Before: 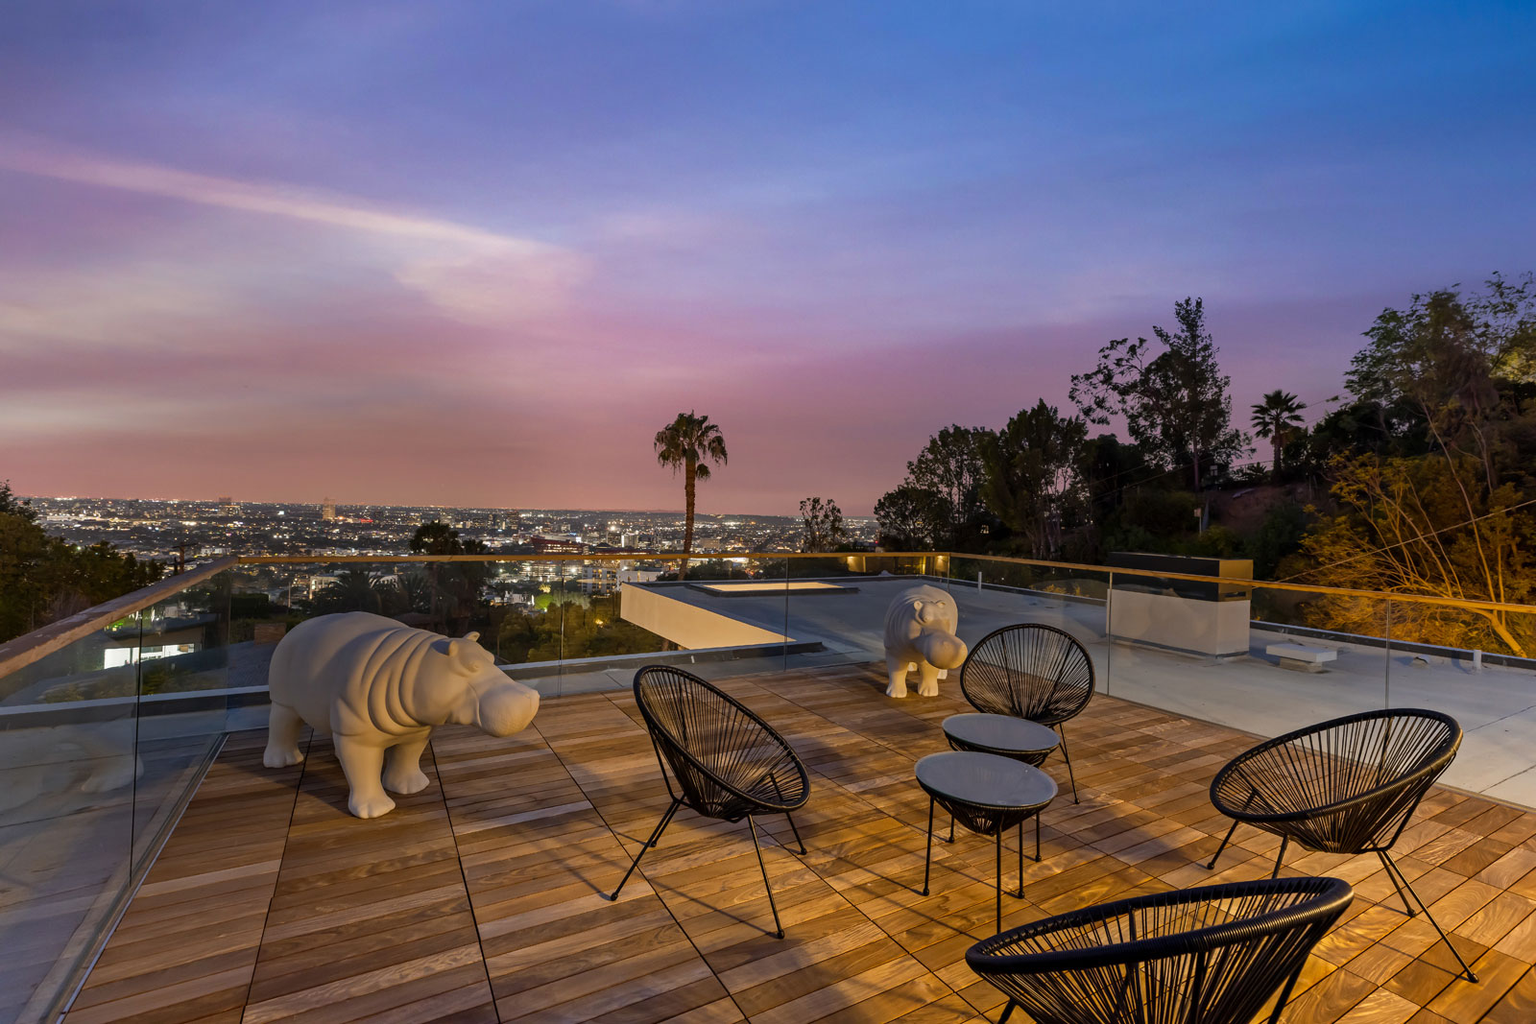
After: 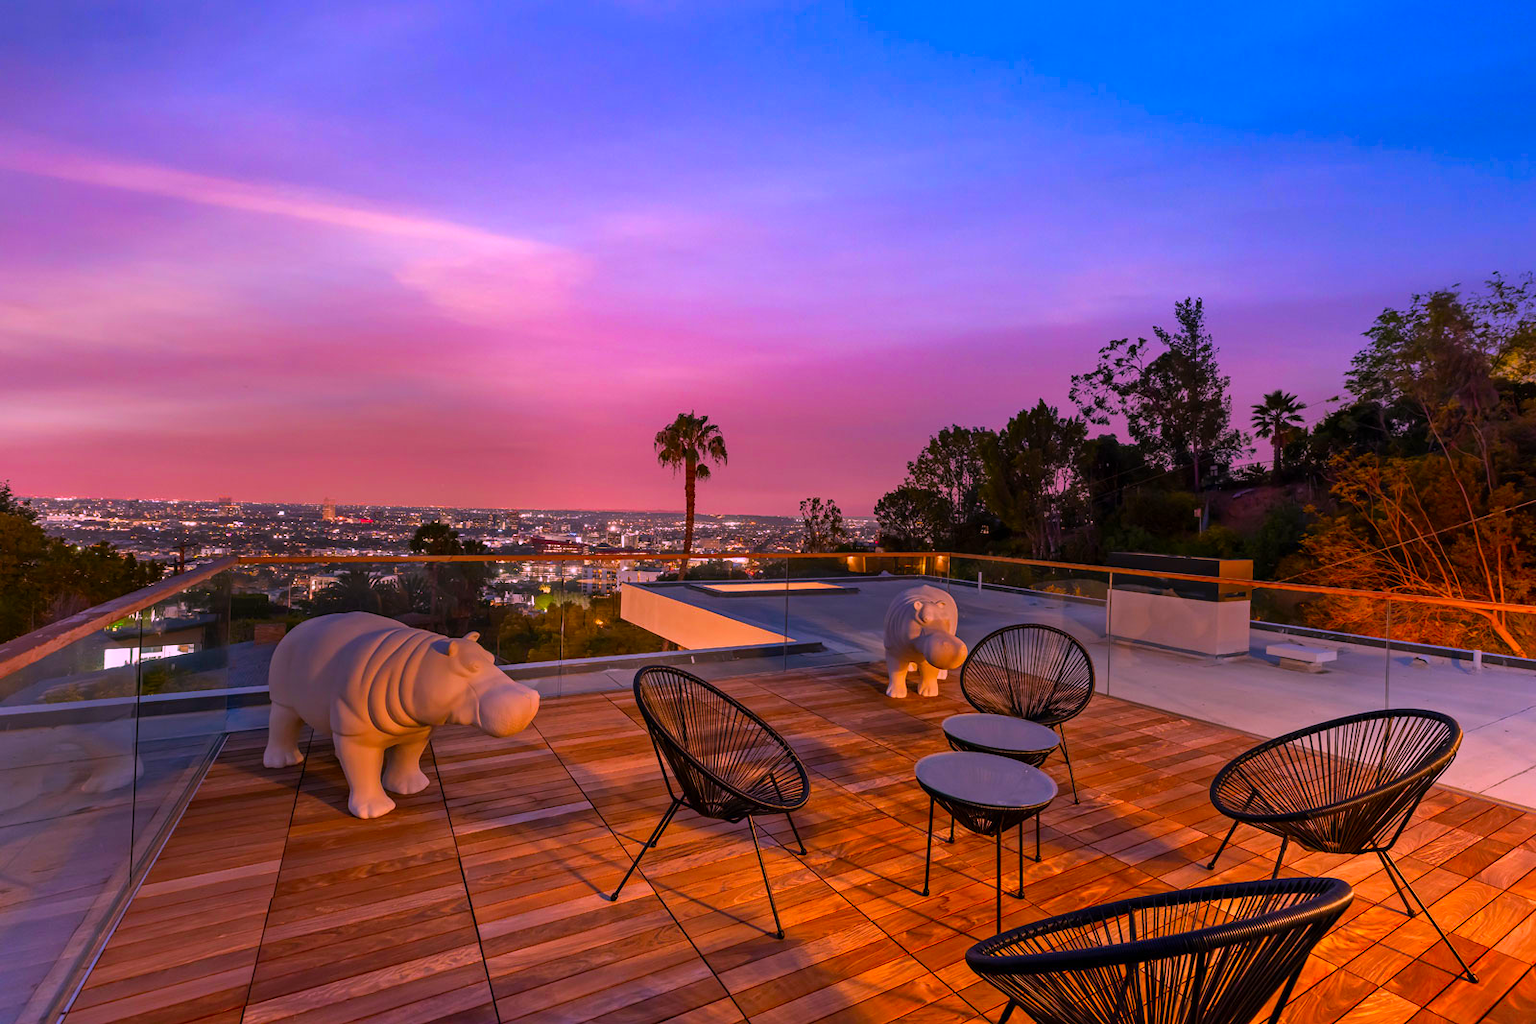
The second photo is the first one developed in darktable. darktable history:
color correction: highlights a* 19.52, highlights b* -11.88, saturation 1.7
